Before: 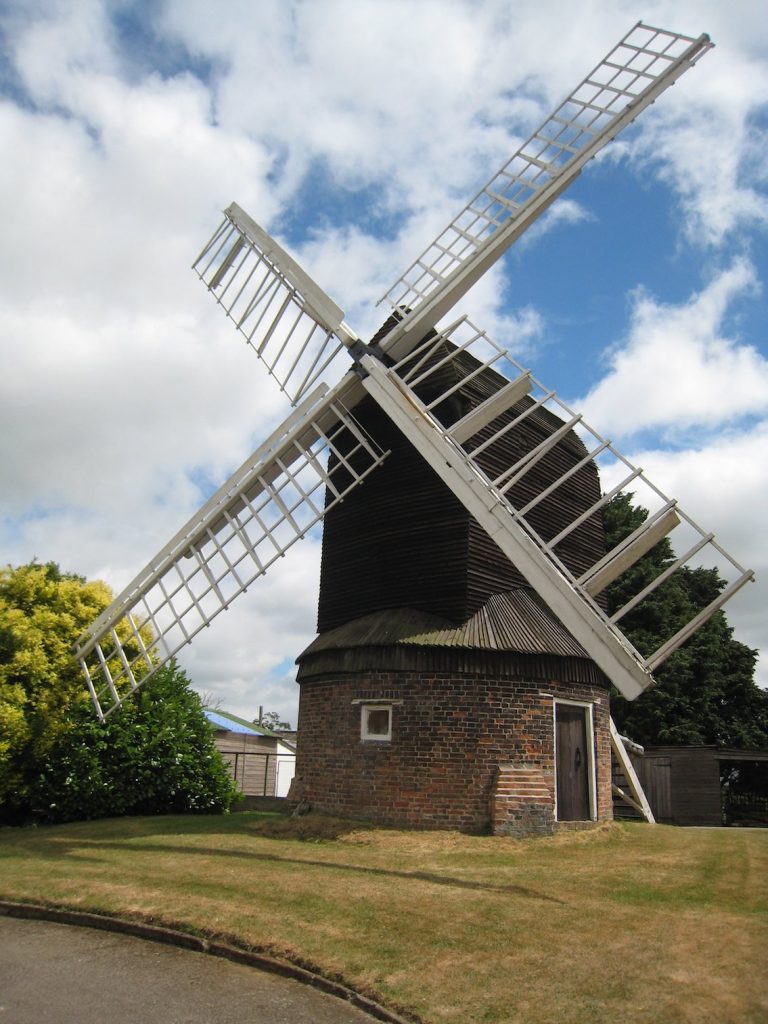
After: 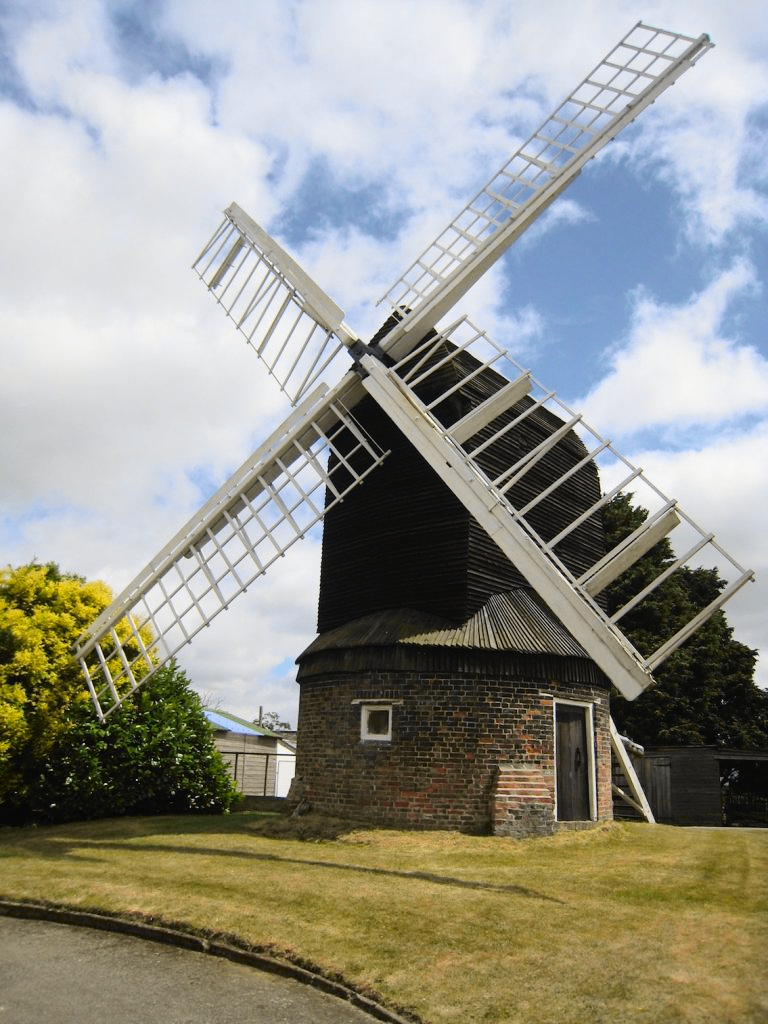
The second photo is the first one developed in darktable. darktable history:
tone curve: curves: ch0 [(0, 0.01) (0.097, 0.07) (0.204, 0.173) (0.447, 0.517) (0.539, 0.624) (0.733, 0.791) (0.879, 0.898) (1, 0.98)]; ch1 [(0, 0) (0.393, 0.415) (0.447, 0.448) (0.485, 0.494) (0.523, 0.509) (0.545, 0.544) (0.574, 0.578) (0.648, 0.674) (1, 1)]; ch2 [(0, 0) (0.369, 0.388) (0.449, 0.431) (0.499, 0.5) (0.521, 0.517) (0.53, 0.54) (0.564, 0.569) (0.674, 0.735) (1, 1)], color space Lab, independent channels, preserve colors none
